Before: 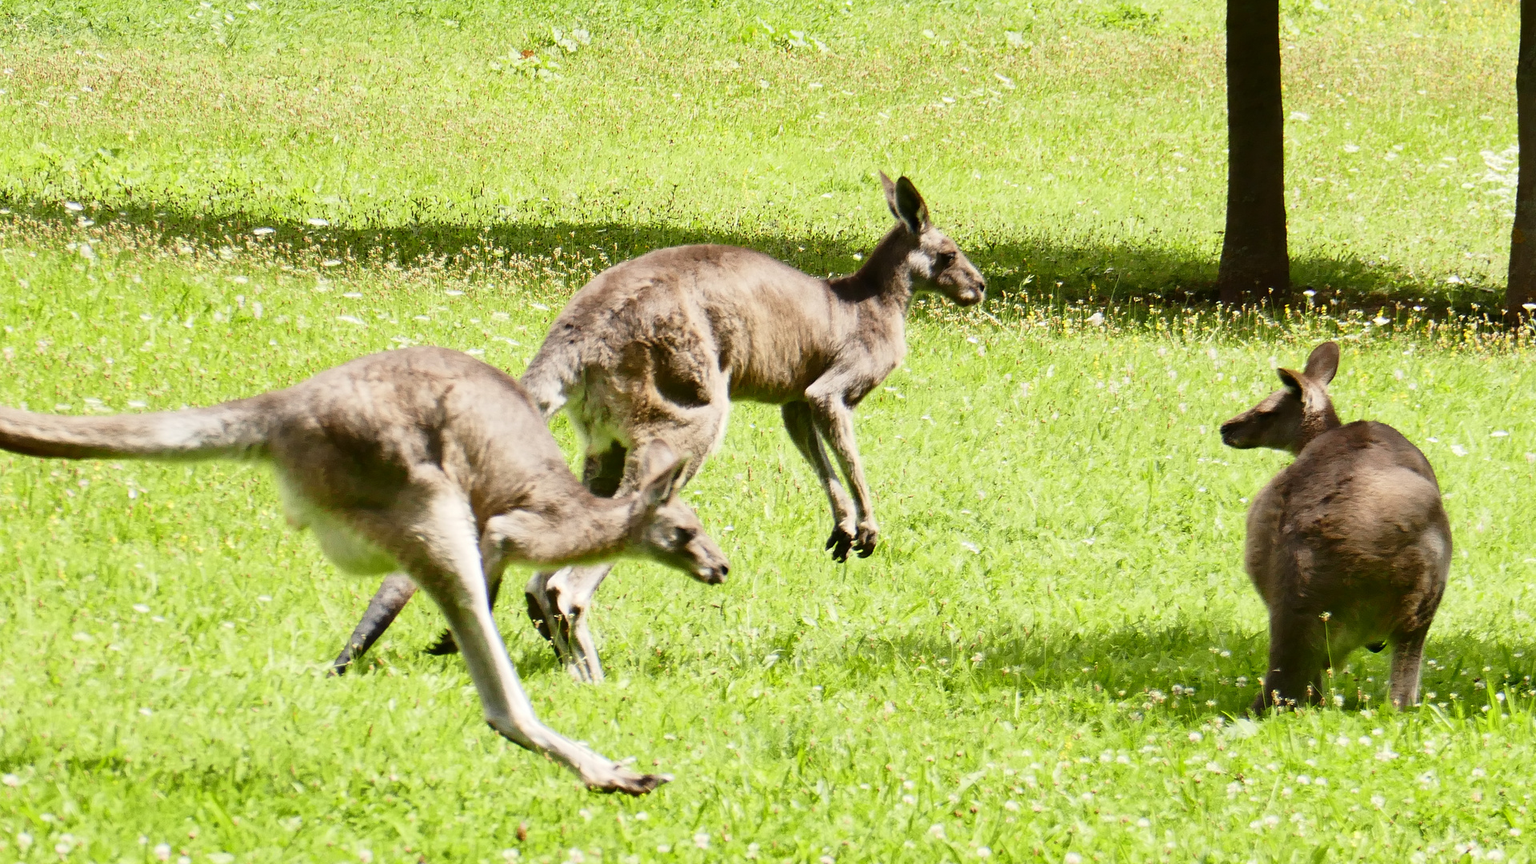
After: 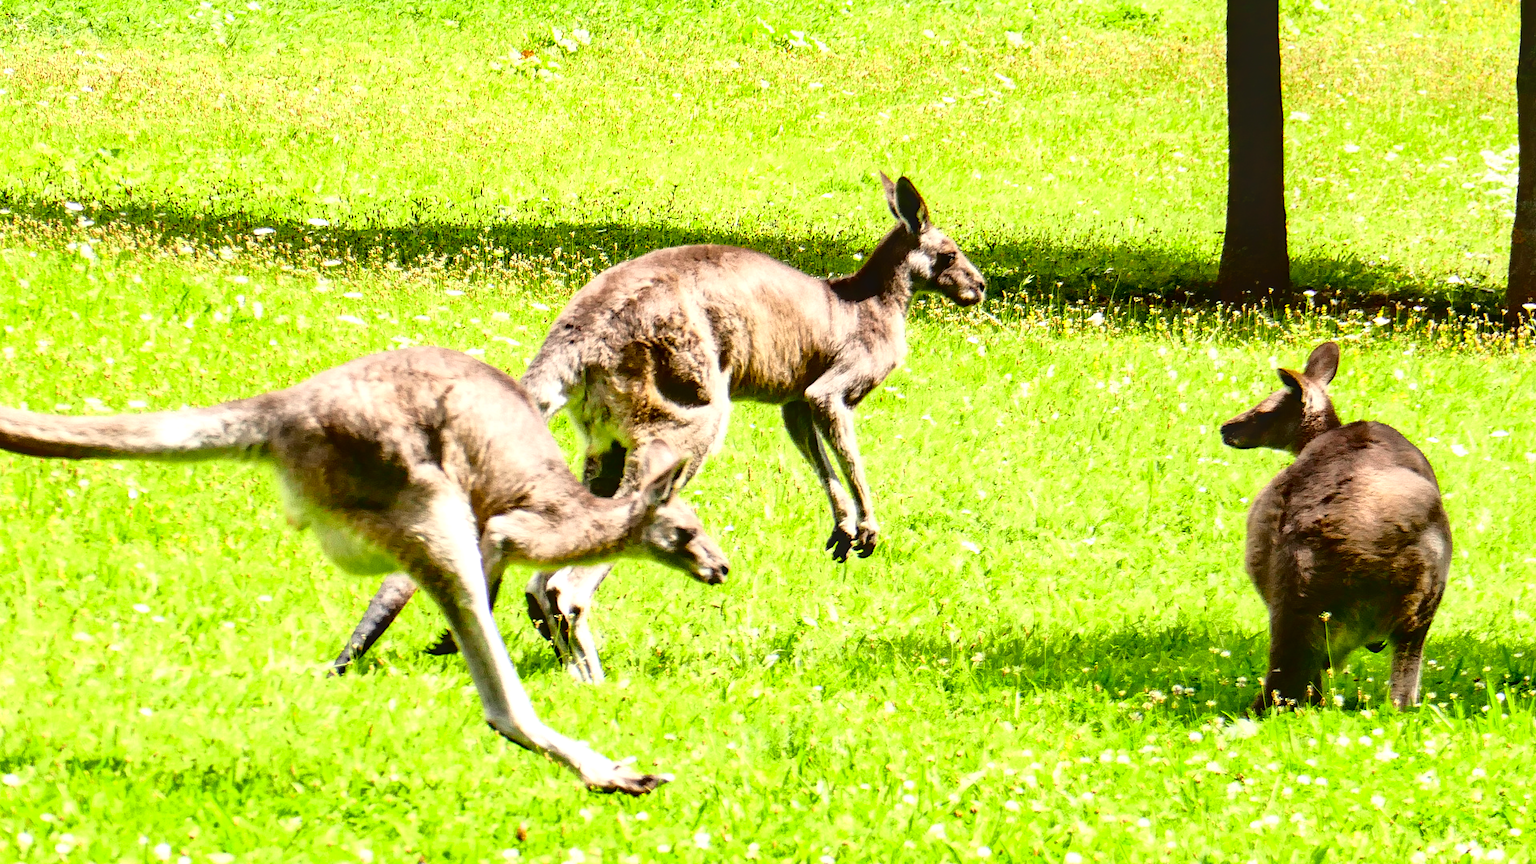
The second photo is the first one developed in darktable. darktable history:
tone curve: curves: ch0 [(0, 0.013) (0.117, 0.081) (0.257, 0.259) (0.408, 0.45) (0.611, 0.64) (0.81, 0.857) (1, 1)]; ch1 [(0, 0) (0.287, 0.198) (0.501, 0.506) (0.56, 0.584) (0.715, 0.741) (0.976, 0.992)]; ch2 [(0, 0) (0.369, 0.362) (0.5, 0.5) (0.537, 0.547) (0.59, 0.603) (0.681, 0.754) (1, 1)], color space Lab, independent channels, preserve colors none
tone equalizer: -8 EV -0.404 EV, -7 EV -0.39 EV, -6 EV -0.305 EV, -5 EV -0.206 EV, -3 EV 0.192 EV, -2 EV 0.329 EV, -1 EV 0.413 EV, +0 EV 0.425 EV, edges refinement/feathering 500, mask exposure compensation -1.25 EV, preserve details no
local contrast: on, module defaults
exposure: black level correction 0.008, exposure 0.1 EV, compensate exposure bias true, compensate highlight preservation false
